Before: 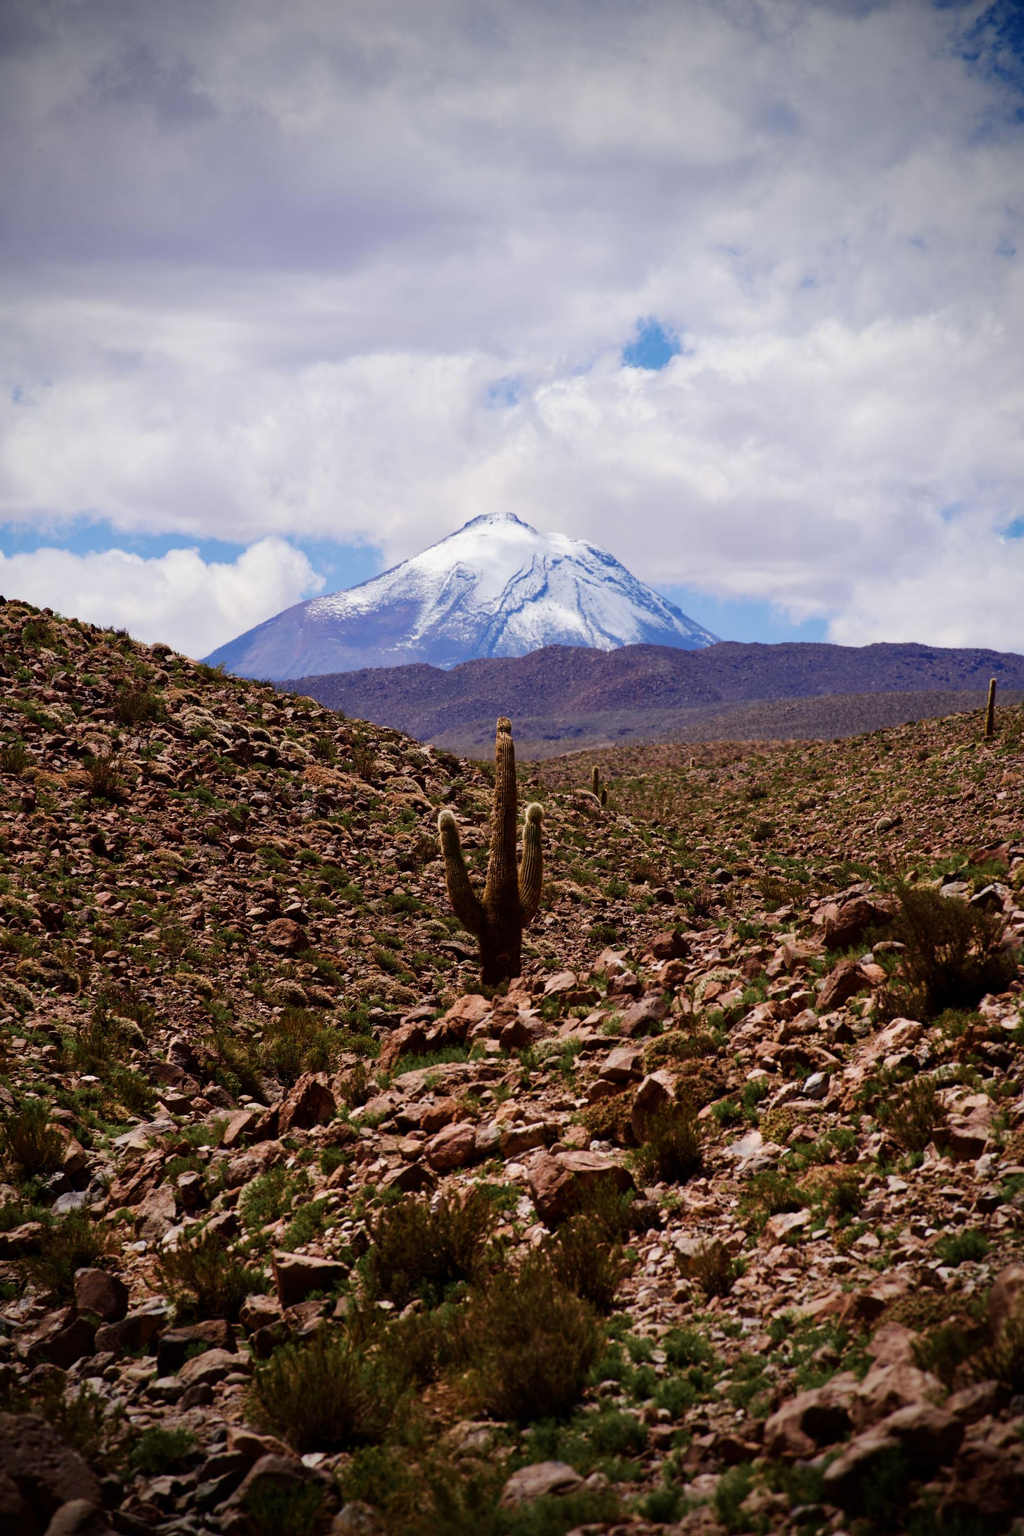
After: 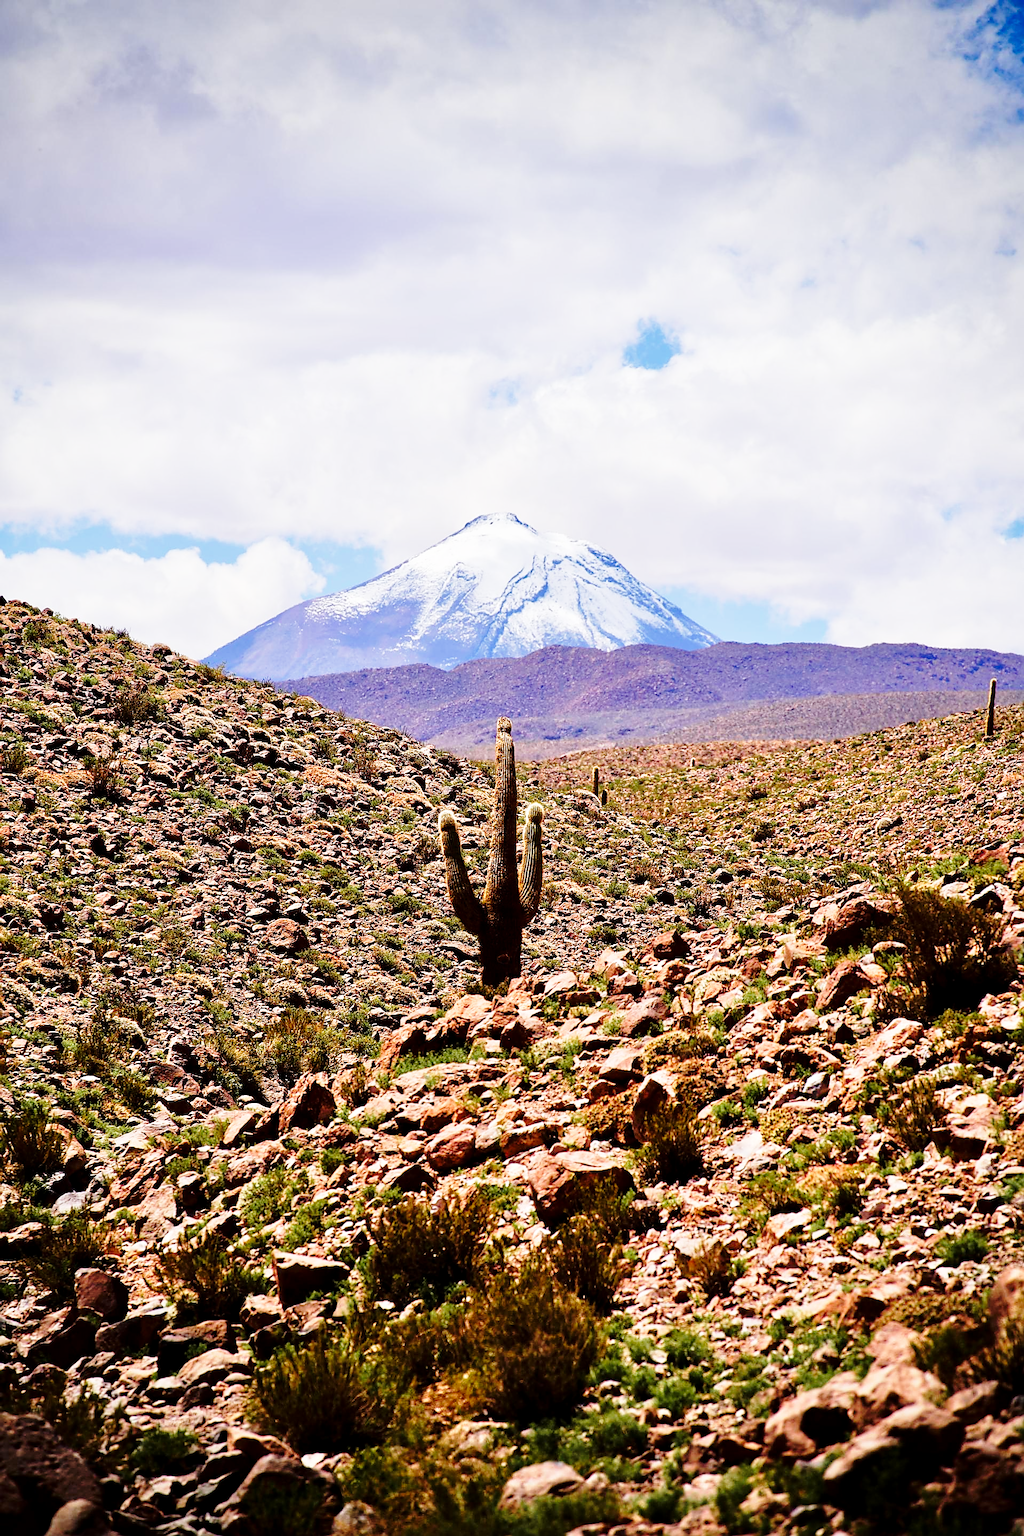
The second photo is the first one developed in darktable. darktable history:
sharpen: radius 1.4, amount 1.25, threshold 0.7
tone equalizer: -7 EV 0.15 EV, -6 EV 0.6 EV, -5 EV 1.15 EV, -4 EV 1.33 EV, -3 EV 1.15 EV, -2 EV 0.6 EV, -1 EV 0.15 EV, mask exposure compensation -0.5 EV
base curve: curves: ch0 [(0, 0) (0.028, 0.03) (0.121, 0.232) (0.46, 0.748) (0.859, 0.968) (1, 1)], preserve colors none
exposure: black level correction 0.001, compensate highlight preservation false
